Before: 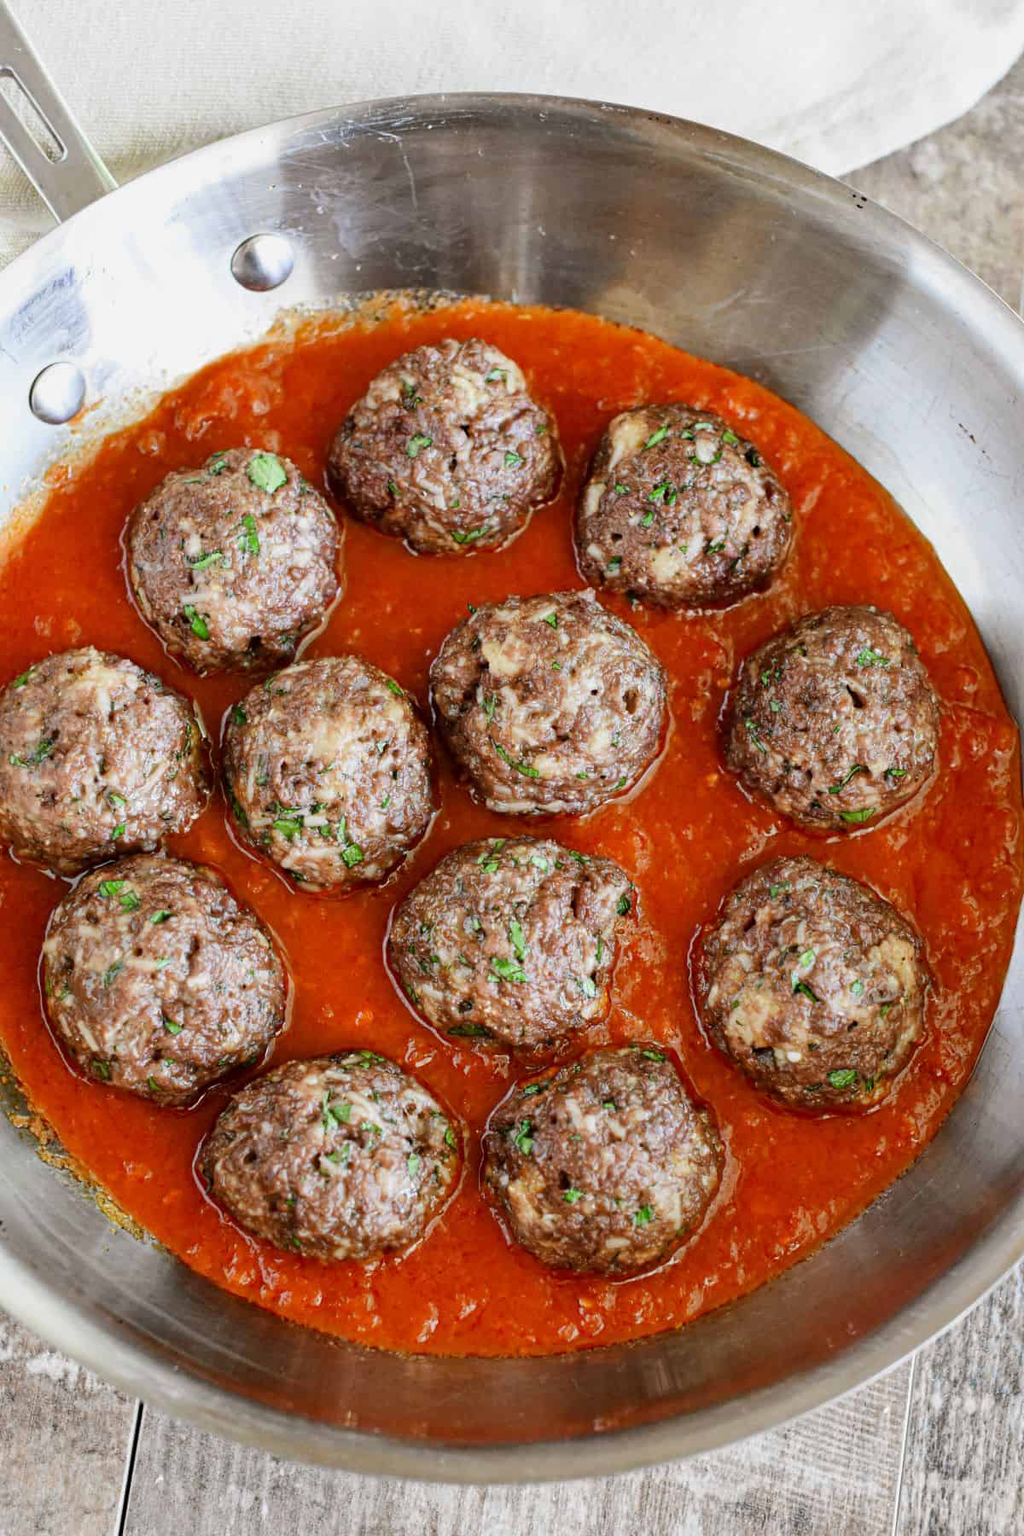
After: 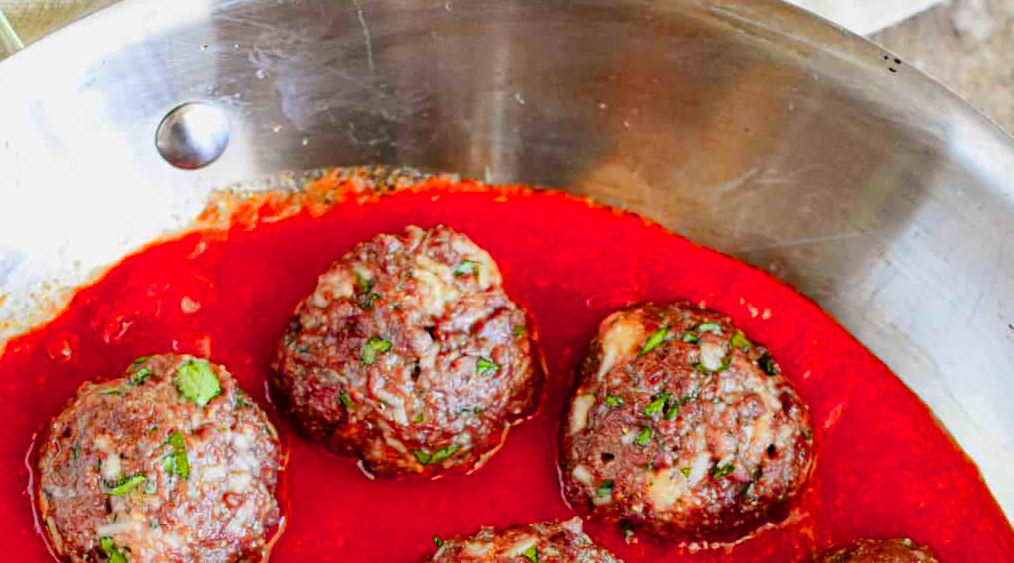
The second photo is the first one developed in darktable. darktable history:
color zones: curves: ch1 [(0.24, 0.634) (0.75, 0.5)]; ch2 [(0.253, 0.437) (0.745, 0.491)]
crop and rotate: left 9.624%, top 9.572%, right 5.859%, bottom 59.138%
color balance rgb: linear chroma grading › global chroma 15.023%, perceptual saturation grading › global saturation 30.641%, global vibrance -23.646%
